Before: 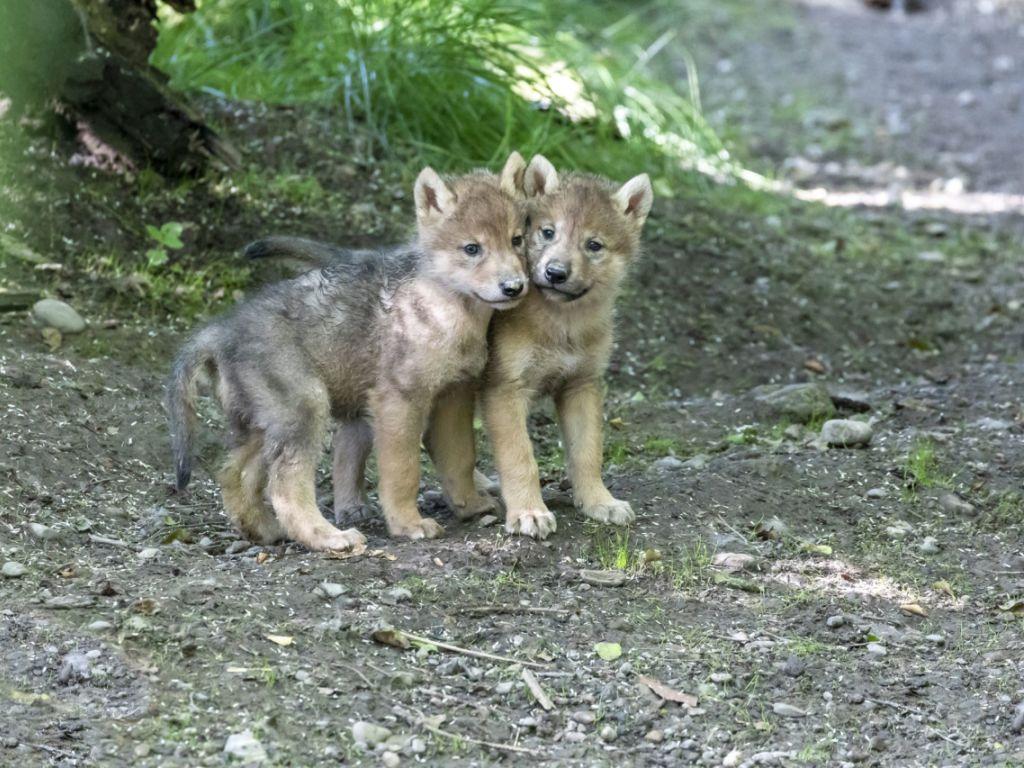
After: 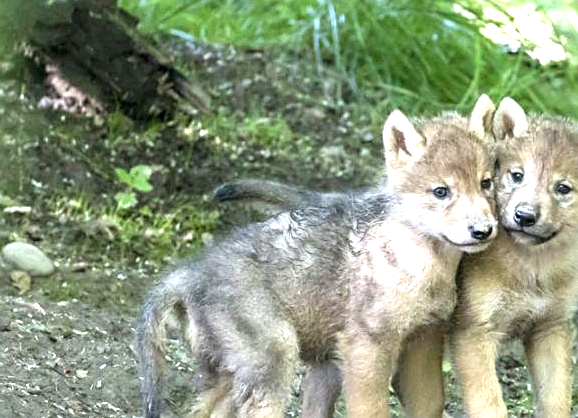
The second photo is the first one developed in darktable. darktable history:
exposure: black level correction 0, exposure 1 EV, compensate highlight preservation false
sharpen: on, module defaults
crop and rotate: left 3.066%, top 7.515%, right 40.479%, bottom 38.027%
